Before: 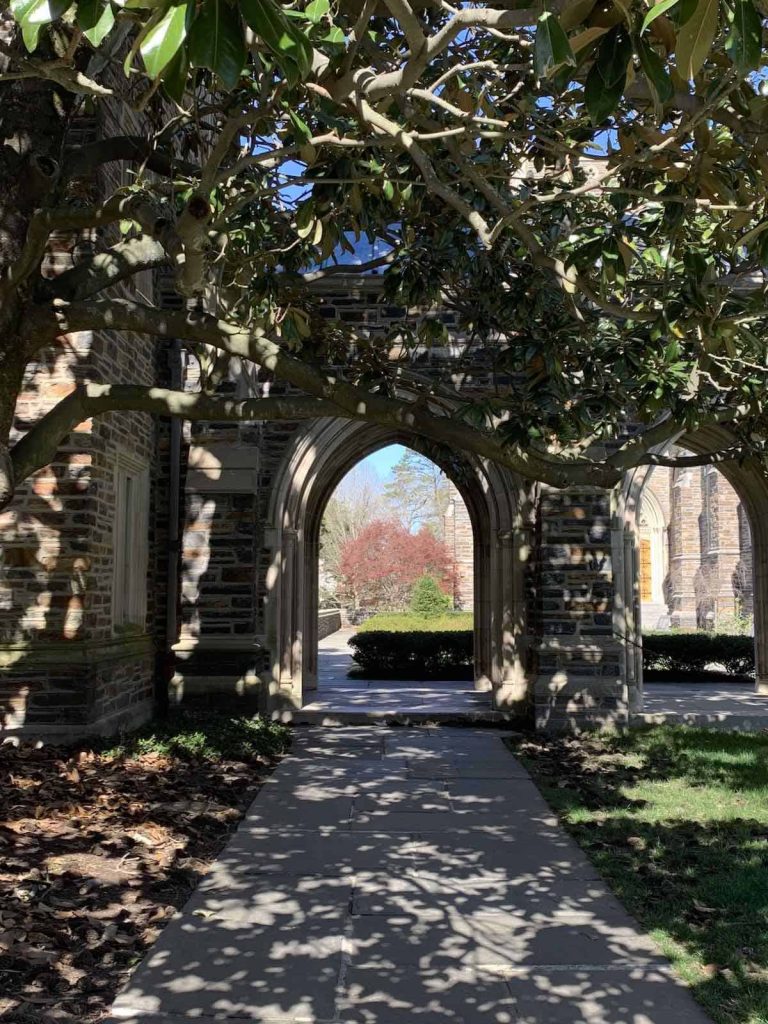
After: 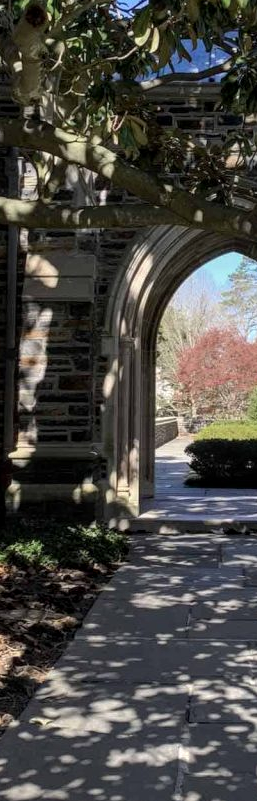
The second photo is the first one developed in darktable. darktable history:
local contrast: on, module defaults
tone equalizer: on, module defaults
crop and rotate: left 21.29%, top 18.806%, right 45.123%, bottom 2.966%
